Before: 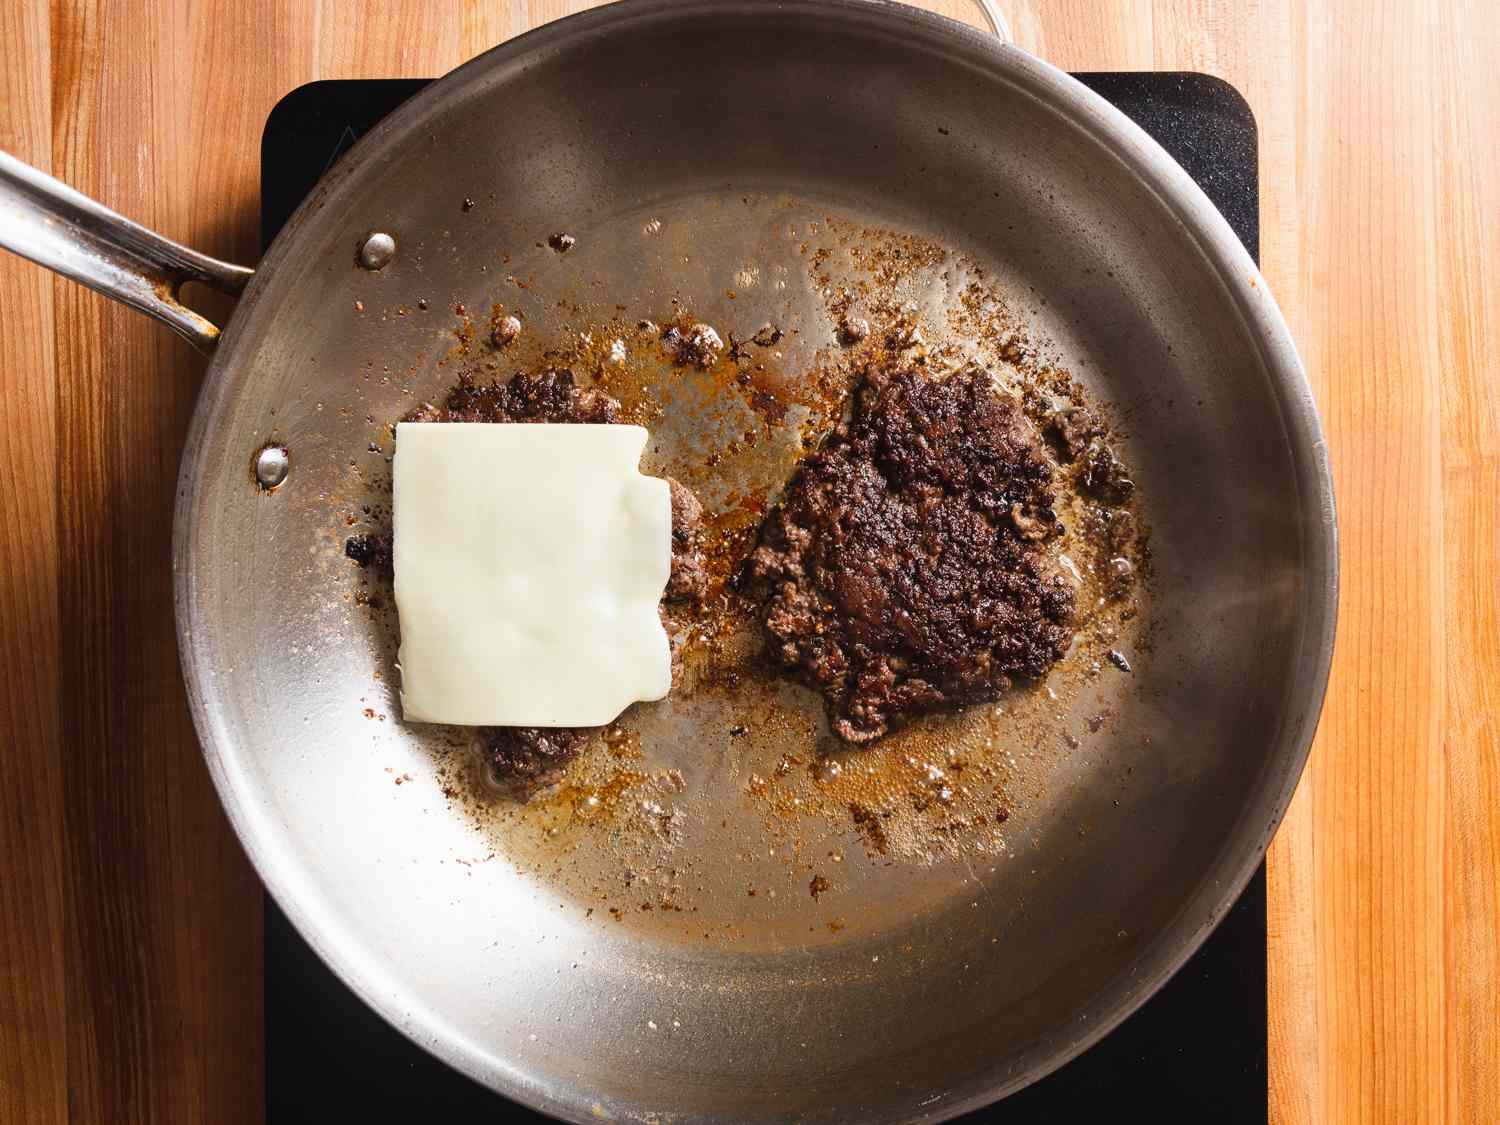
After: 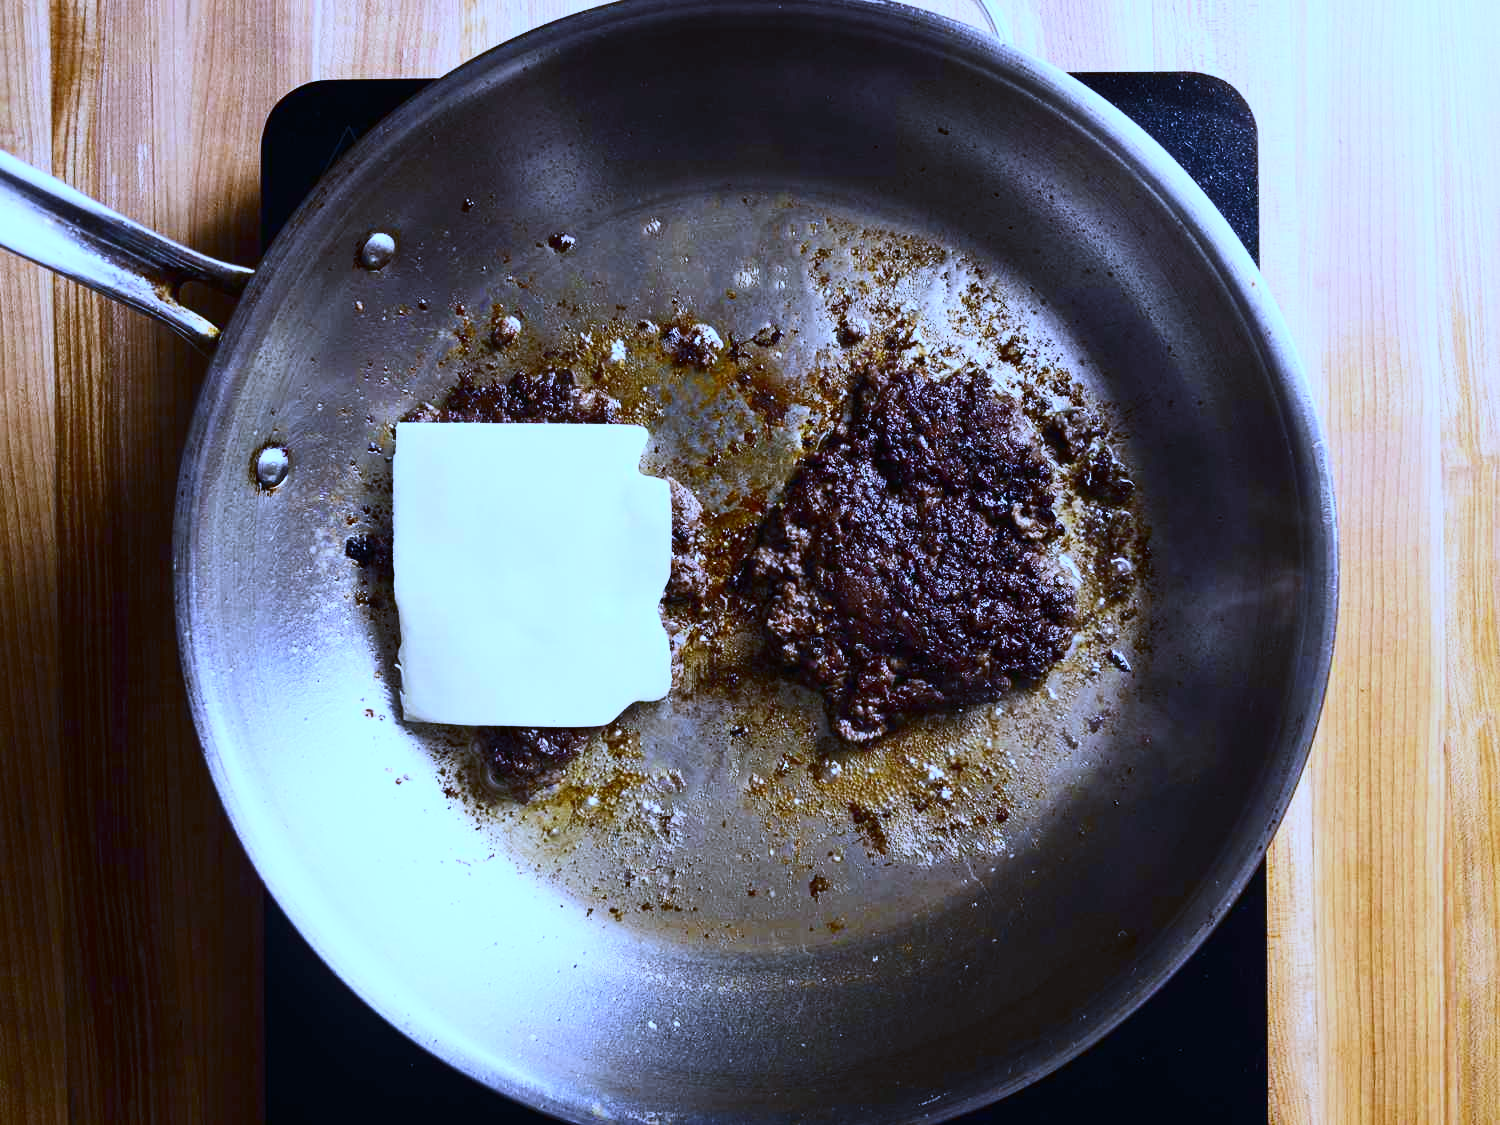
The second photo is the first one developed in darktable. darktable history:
white balance: red 0.766, blue 1.537
contrast brightness saturation: contrast 0.28
